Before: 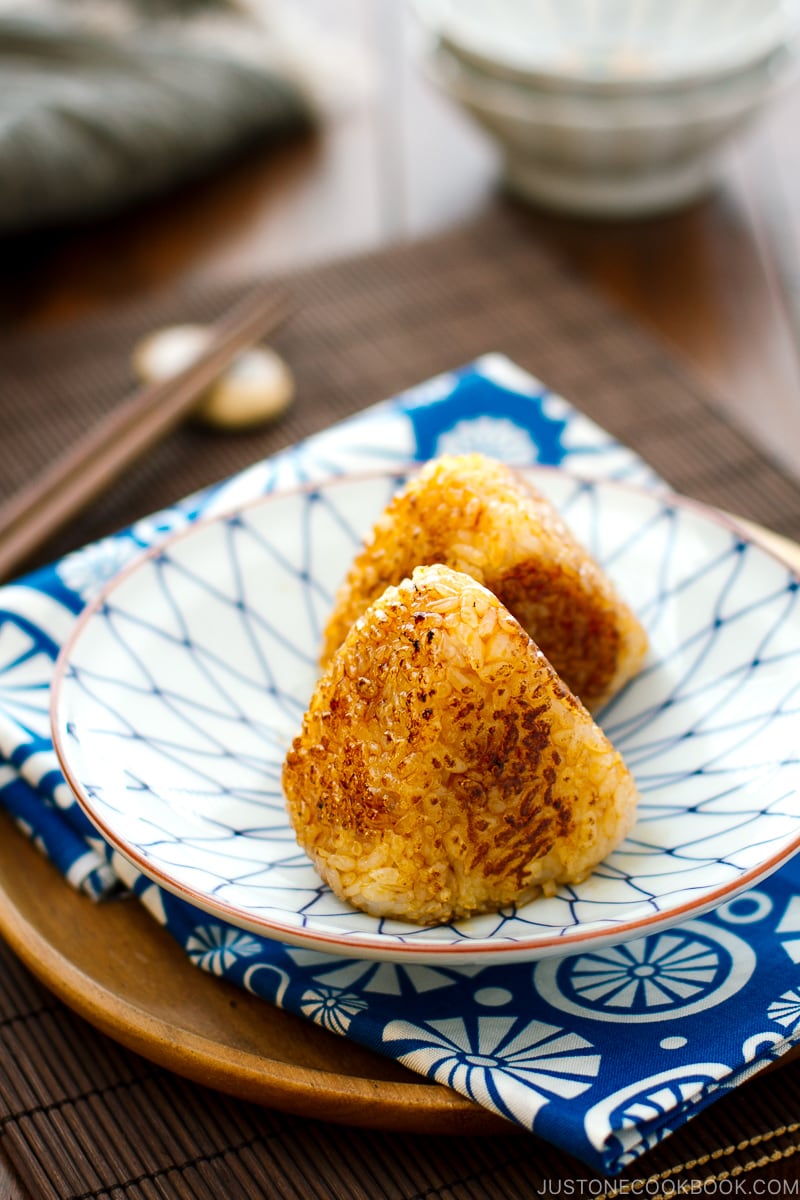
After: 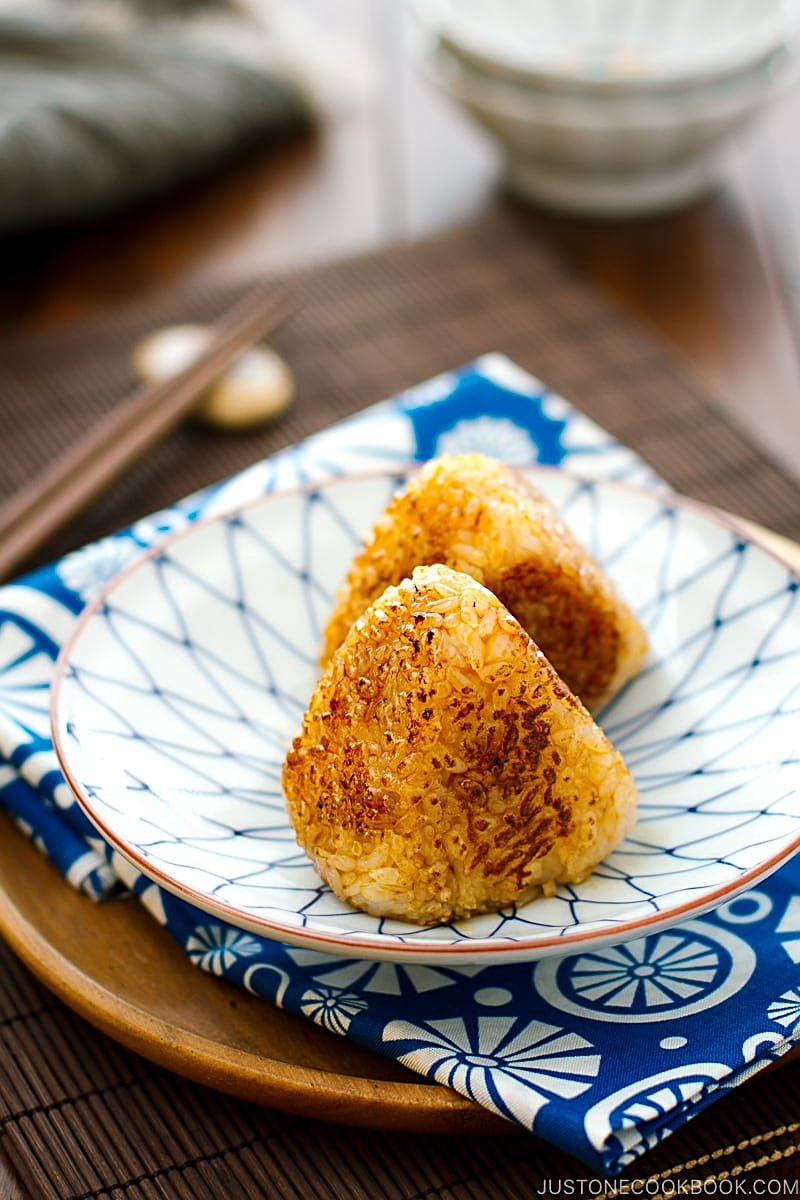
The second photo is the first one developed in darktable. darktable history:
tone equalizer: edges refinement/feathering 500, mask exposure compensation -1.57 EV, preserve details guided filter
sharpen: on, module defaults
